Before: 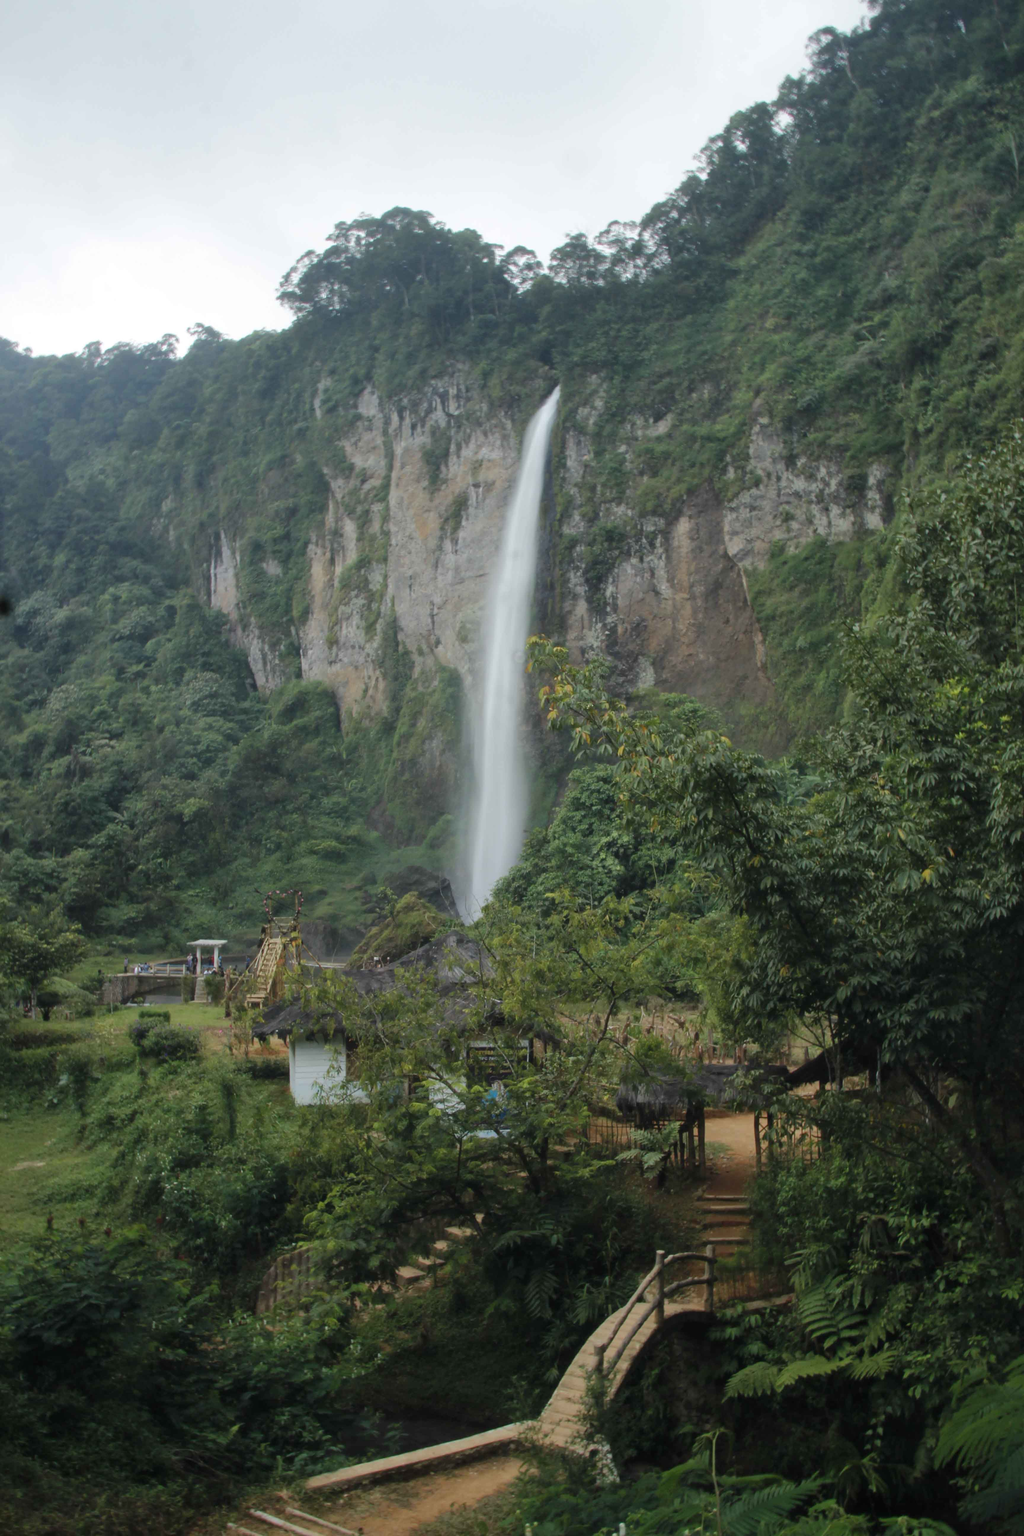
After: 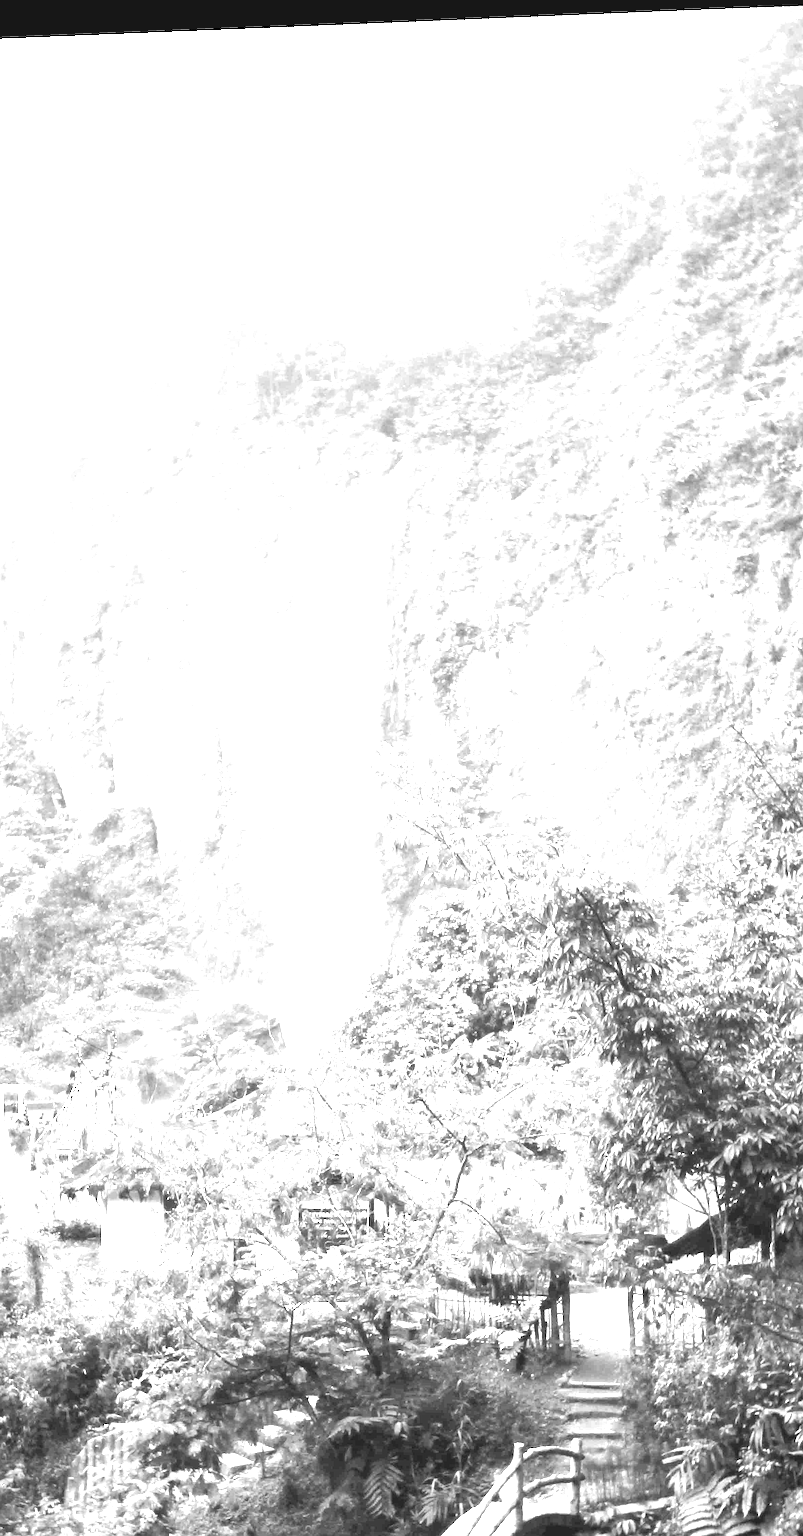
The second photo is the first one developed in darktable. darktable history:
contrast brightness saturation: contrast 0.07
exposure: black level correction 0, exposure 4 EV, compensate exposure bias true, compensate highlight preservation false
sharpen: on, module defaults
crop: left 18.479%, right 12.2%, bottom 13.971%
color balance: lift [1.005, 0.99, 1.007, 1.01], gamma [1, 1.034, 1.032, 0.966], gain [0.873, 1.055, 1.067, 0.933]
color contrast: green-magenta contrast 0, blue-yellow contrast 0
rotate and perspective: lens shift (horizontal) -0.055, automatic cropping off
tone equalizer: on, module defaults
